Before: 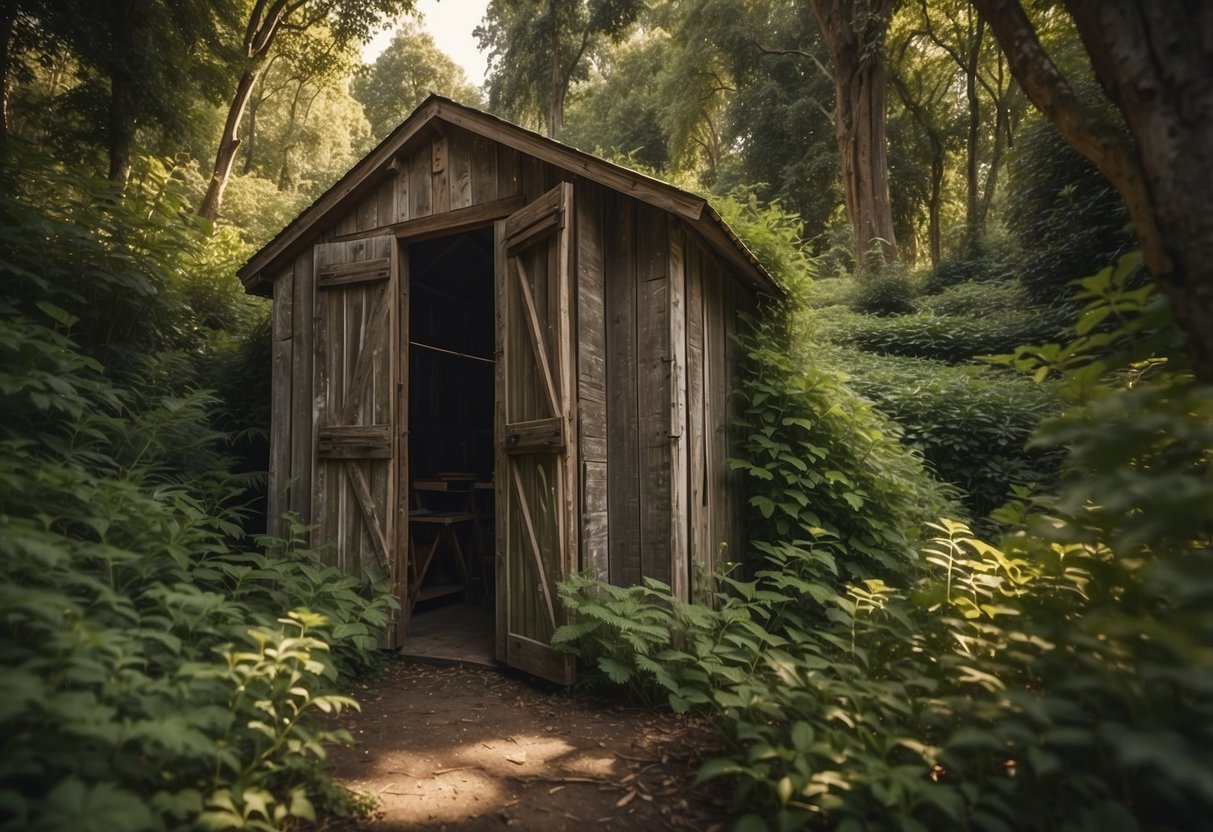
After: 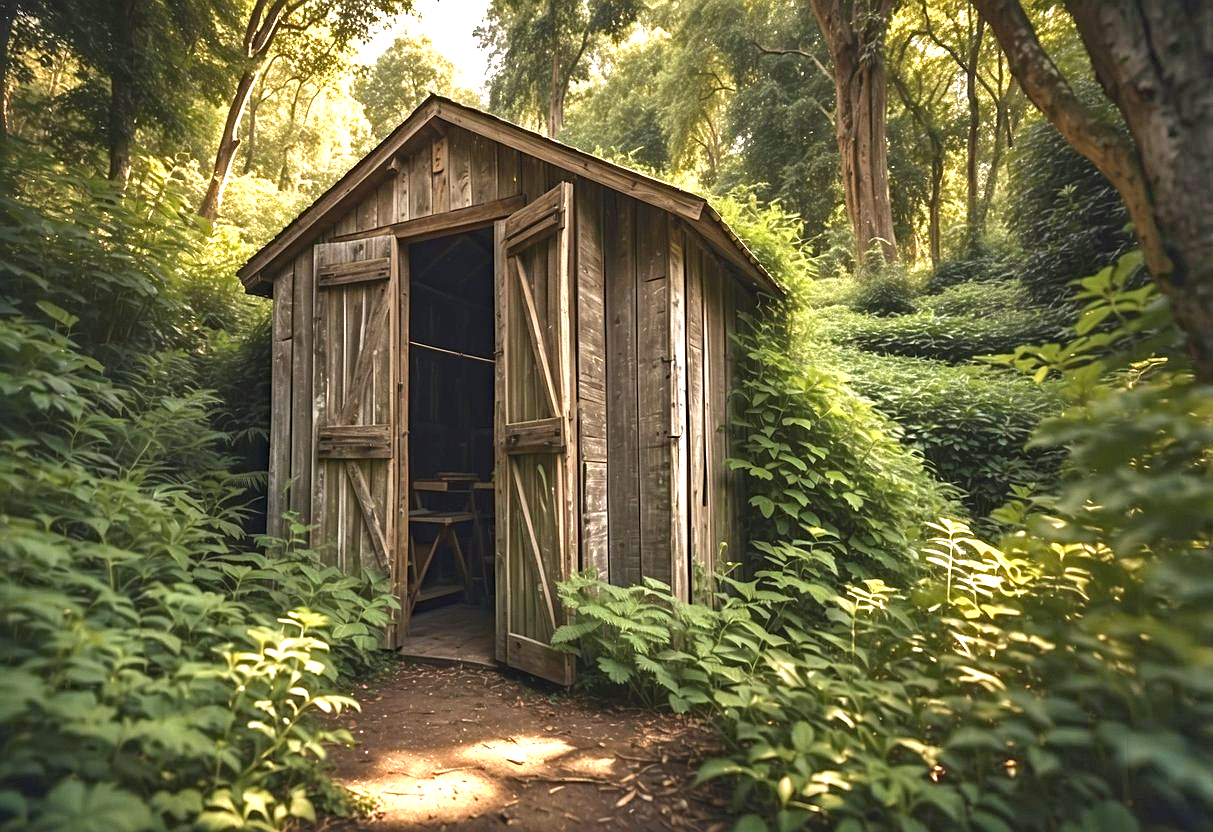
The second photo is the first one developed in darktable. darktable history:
haze removal: compatibility mode true, adaptive false
exposure: black level correction 0, exposure 1.439 EV, compensate highlight preservation false
velvia: strength 17.63%
sharpen: radius 2.524, amount 0.33
shadows and highlights: white point adjustment 1, soften with gaussian
